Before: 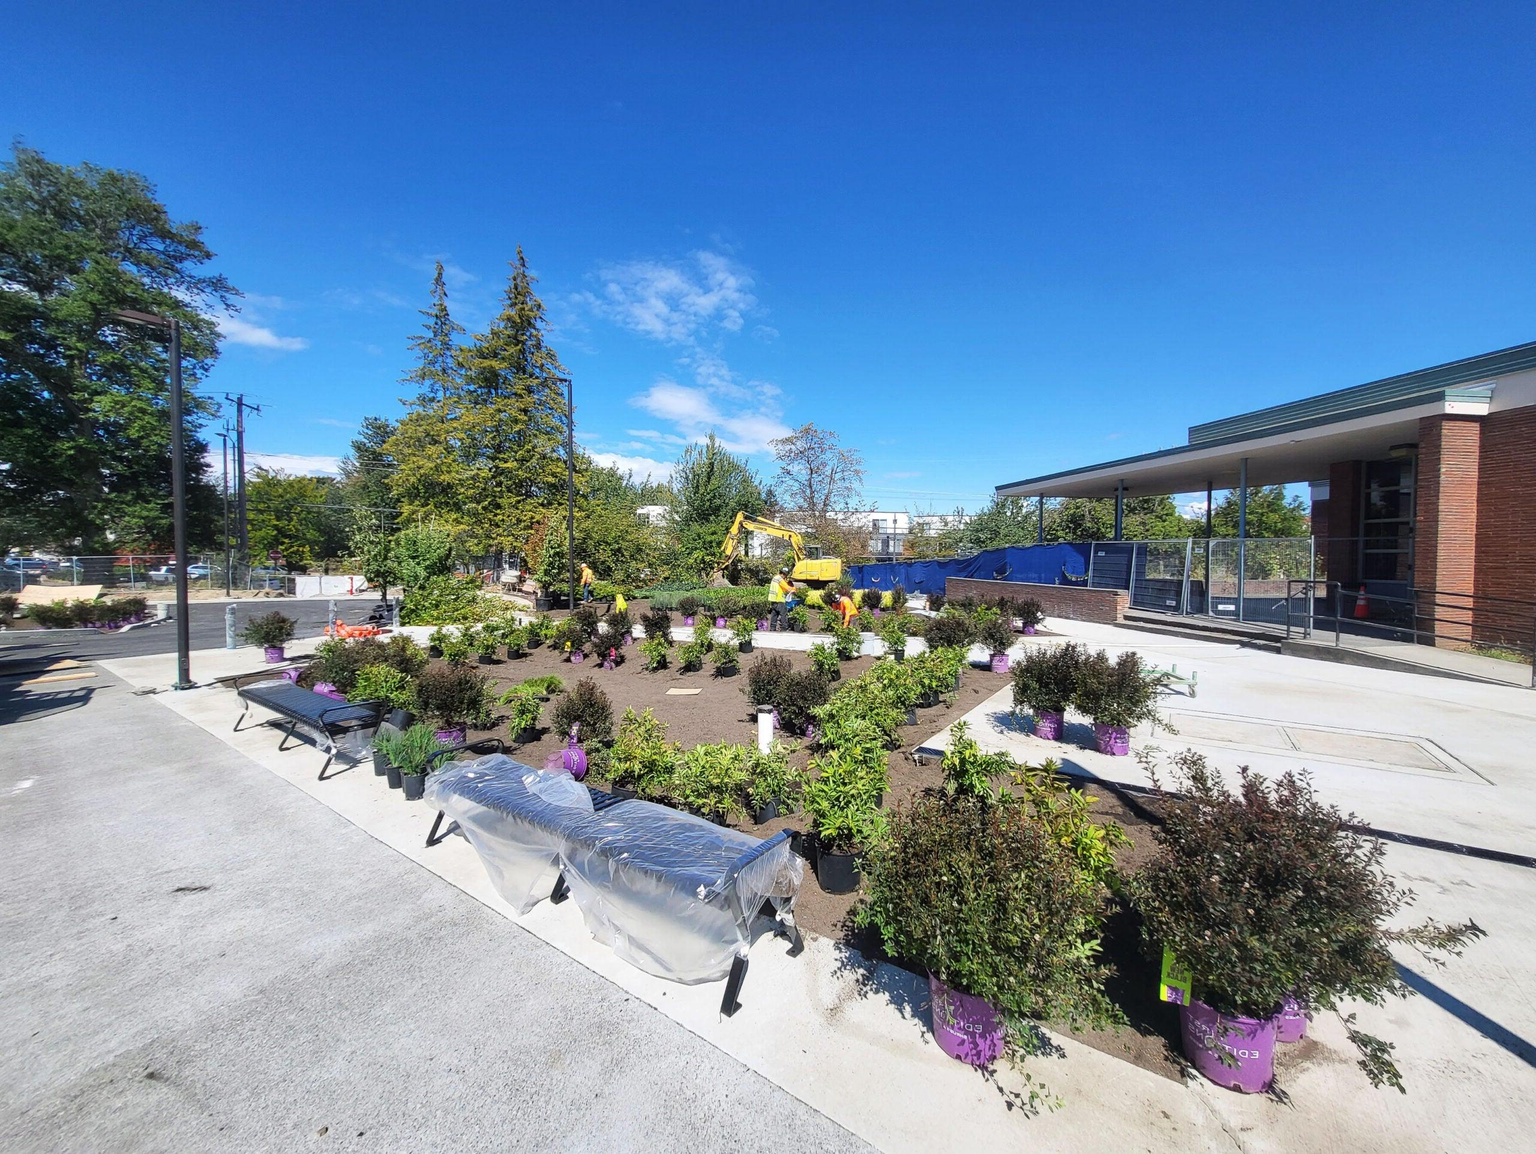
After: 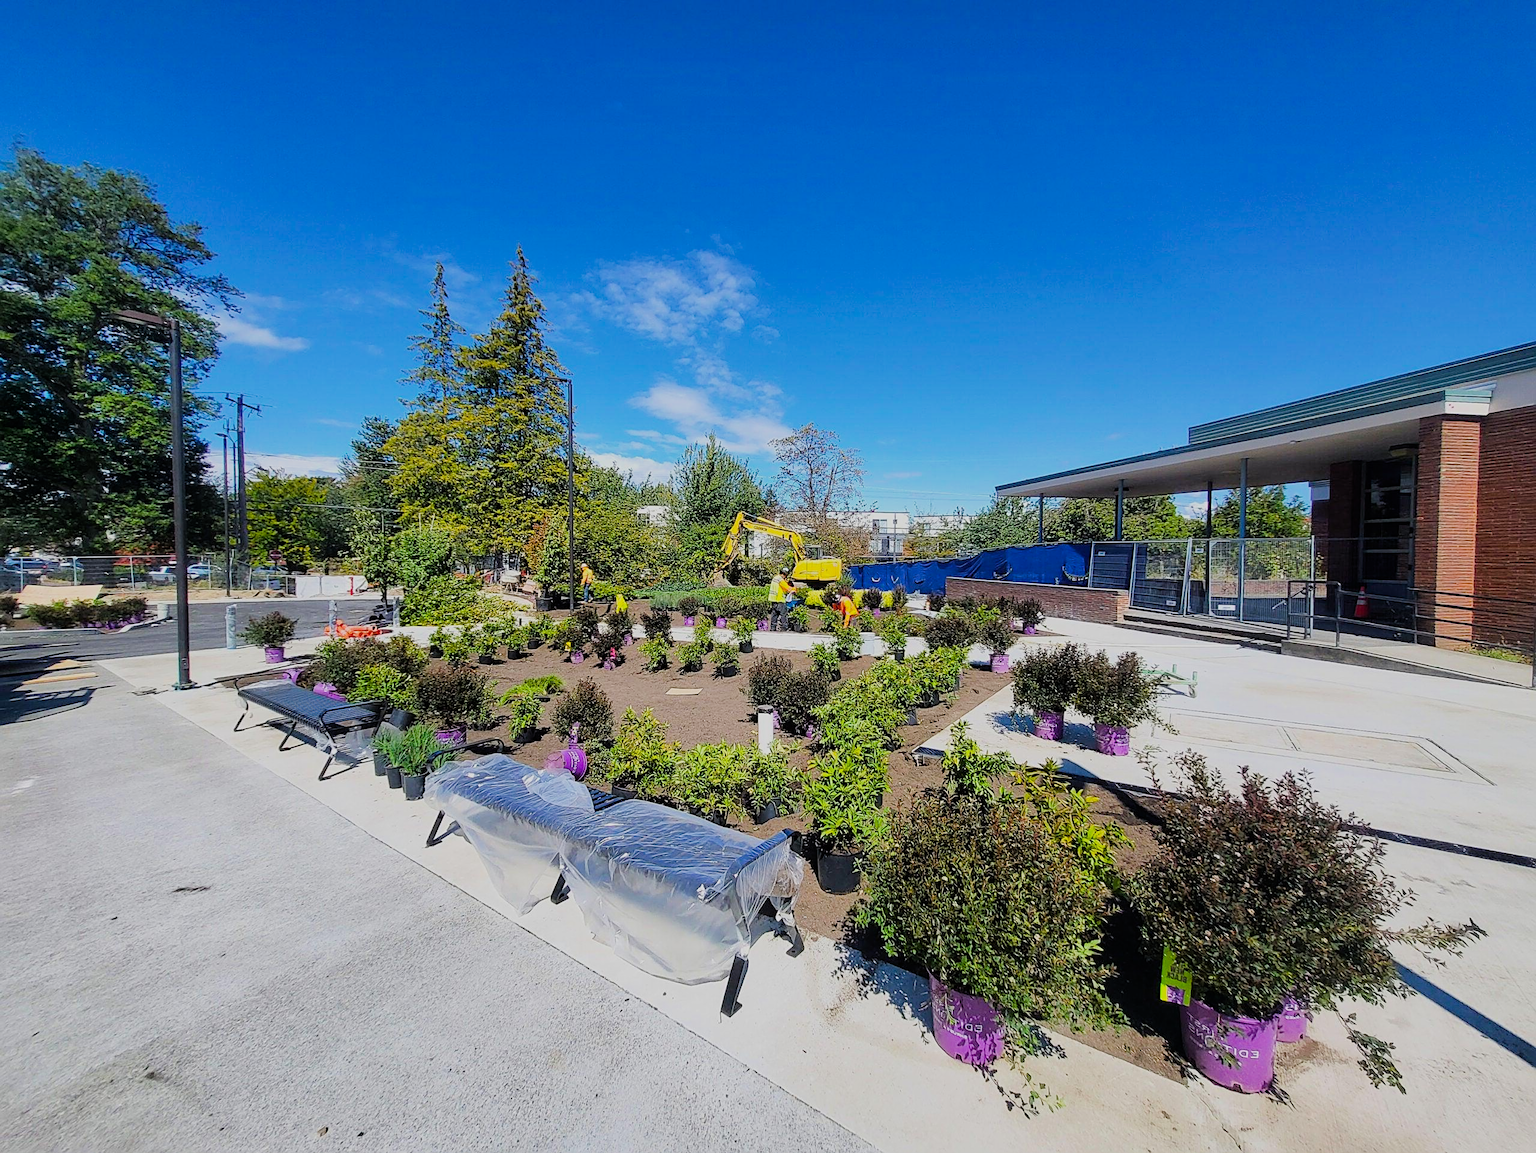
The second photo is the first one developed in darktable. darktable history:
filmic rgb: black relative exposure -7.65 EV, white relative exposure 4.56 EV, hardness 3.61
color balance rgb: perceptual saturation grading › global saturation 30%, global vibrance 20%
sharpen: on, module defaults
